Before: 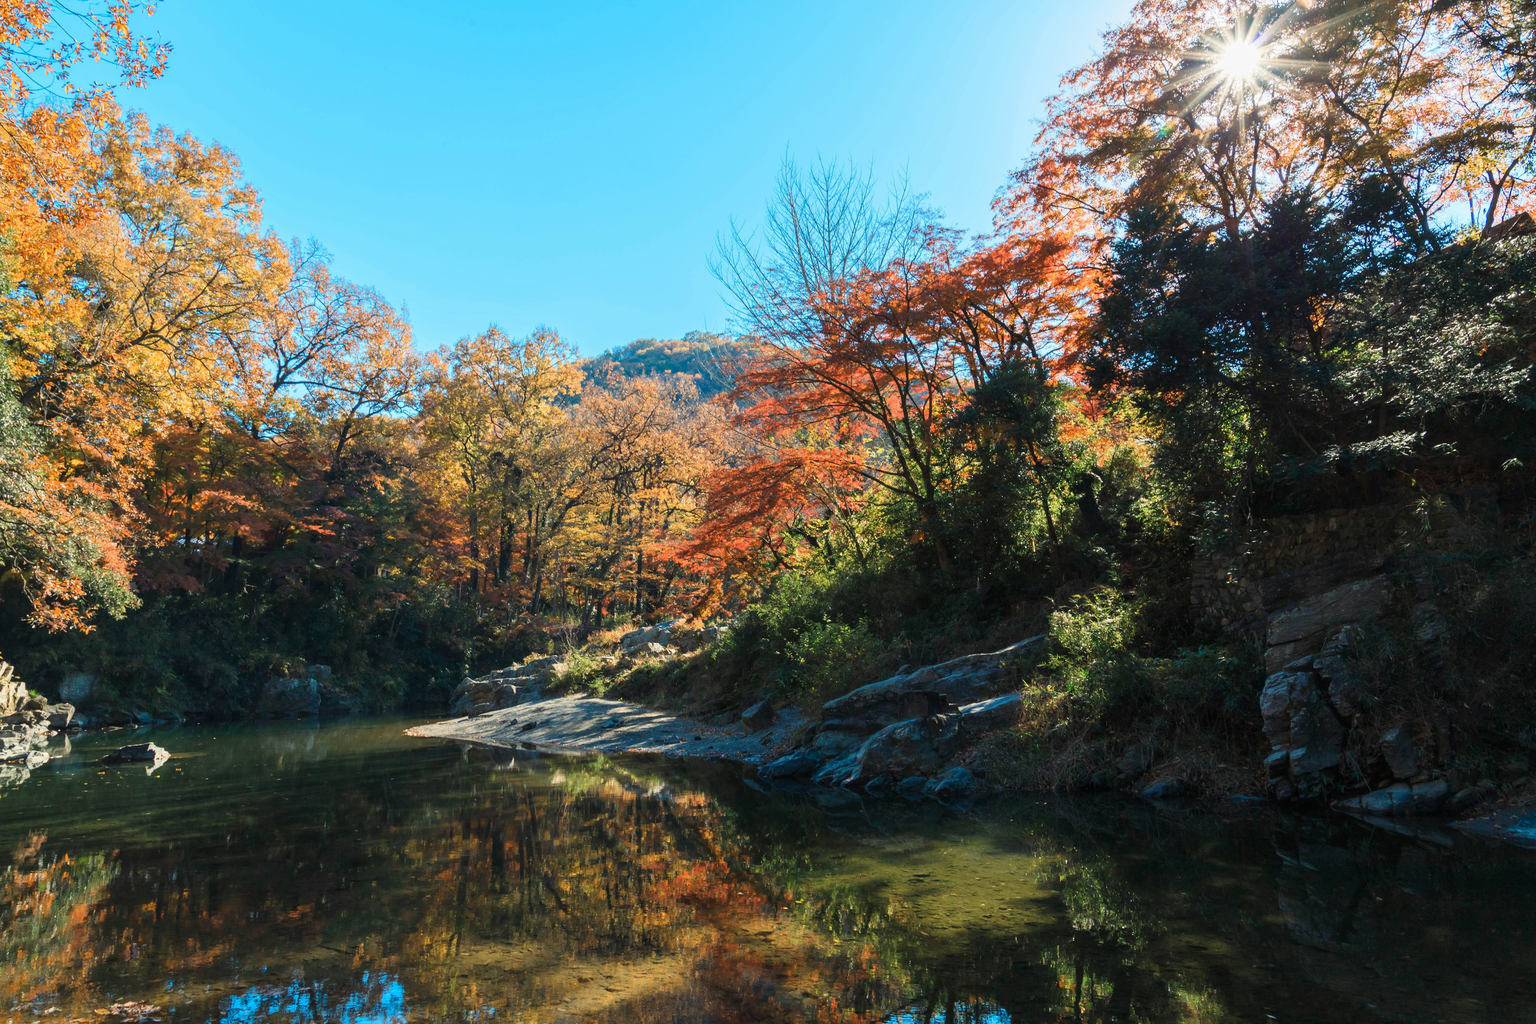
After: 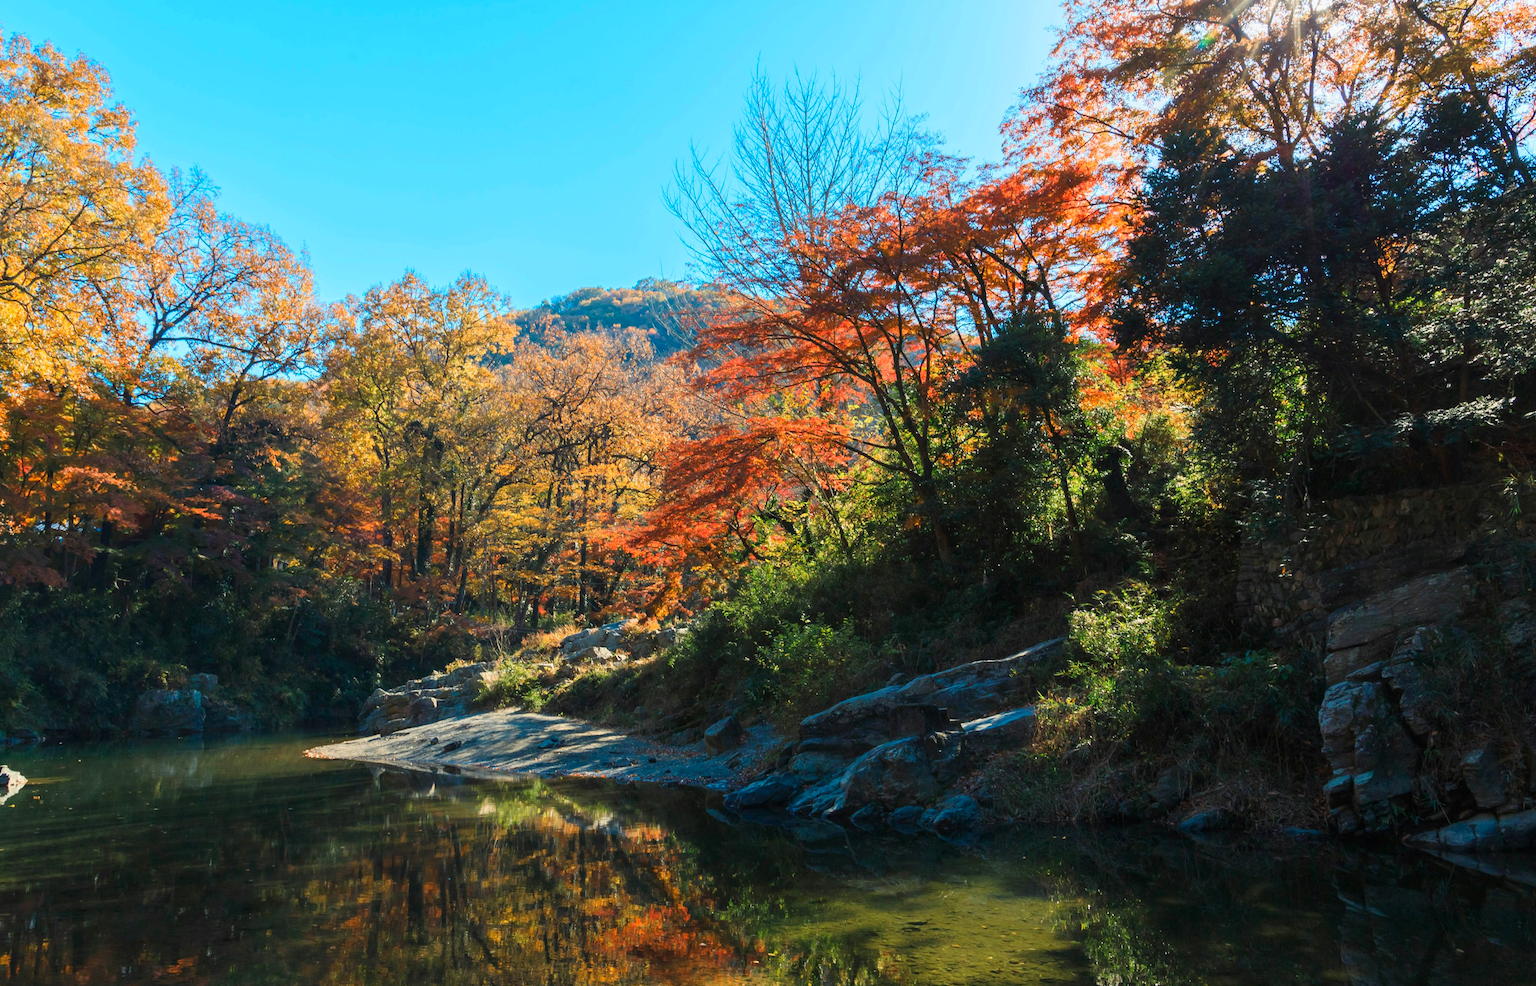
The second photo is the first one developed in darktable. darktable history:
crop and rotate: left 9.634%, top 9.489%, right 5.985%, bottom 9.232%
contrast brightness saturation: saturation 0.183
